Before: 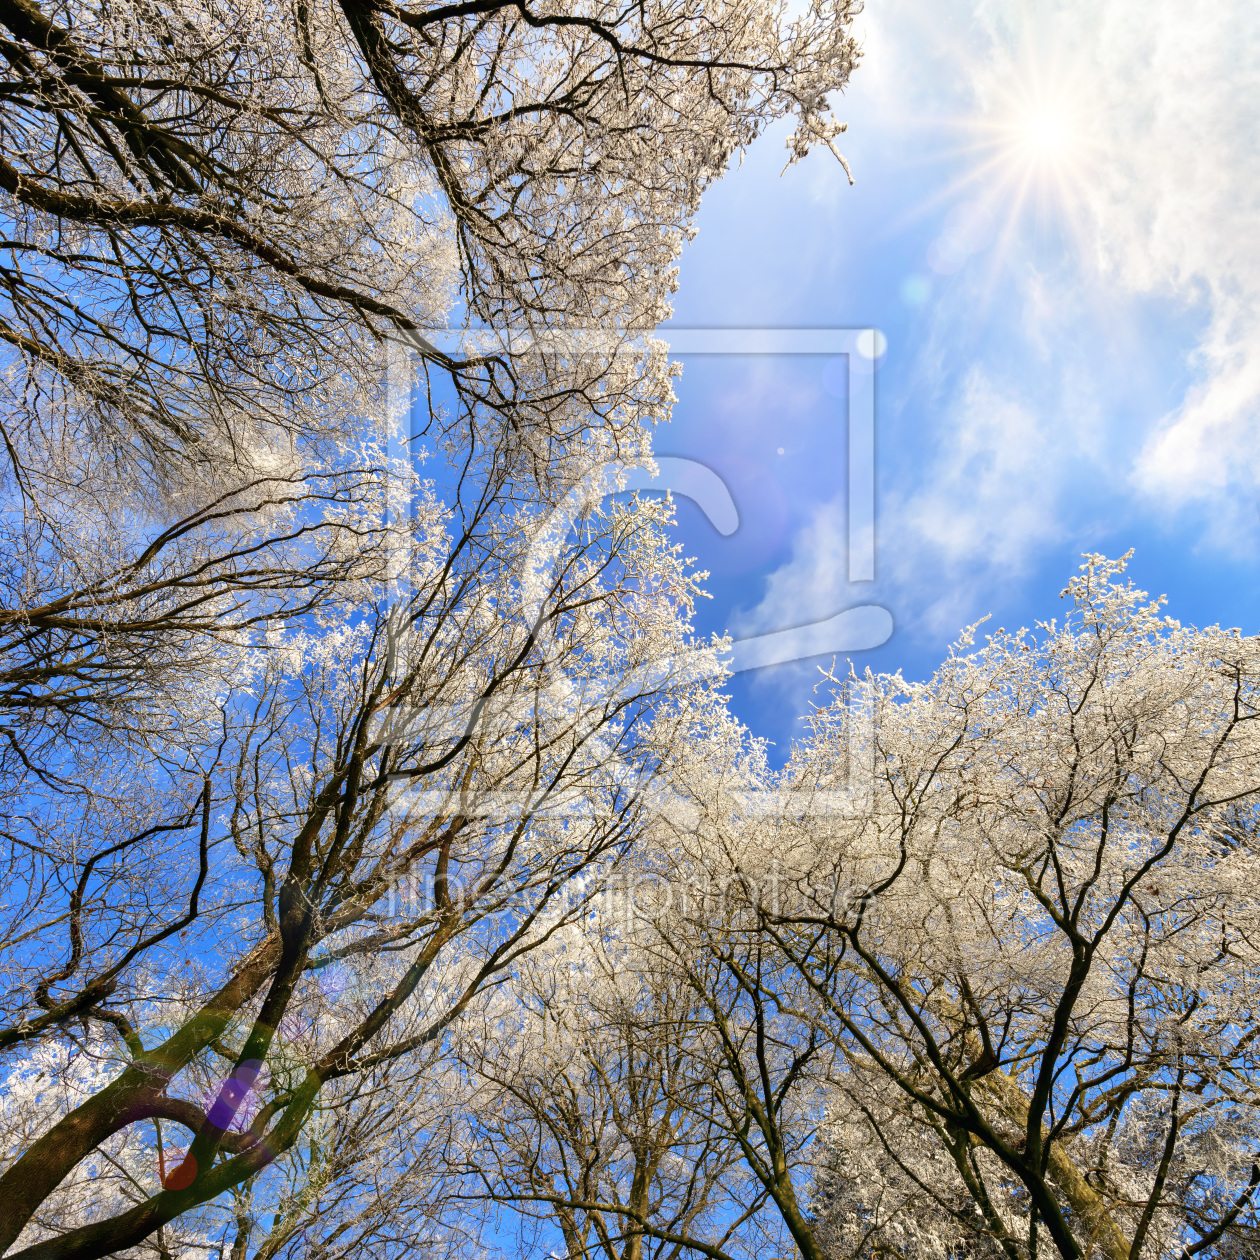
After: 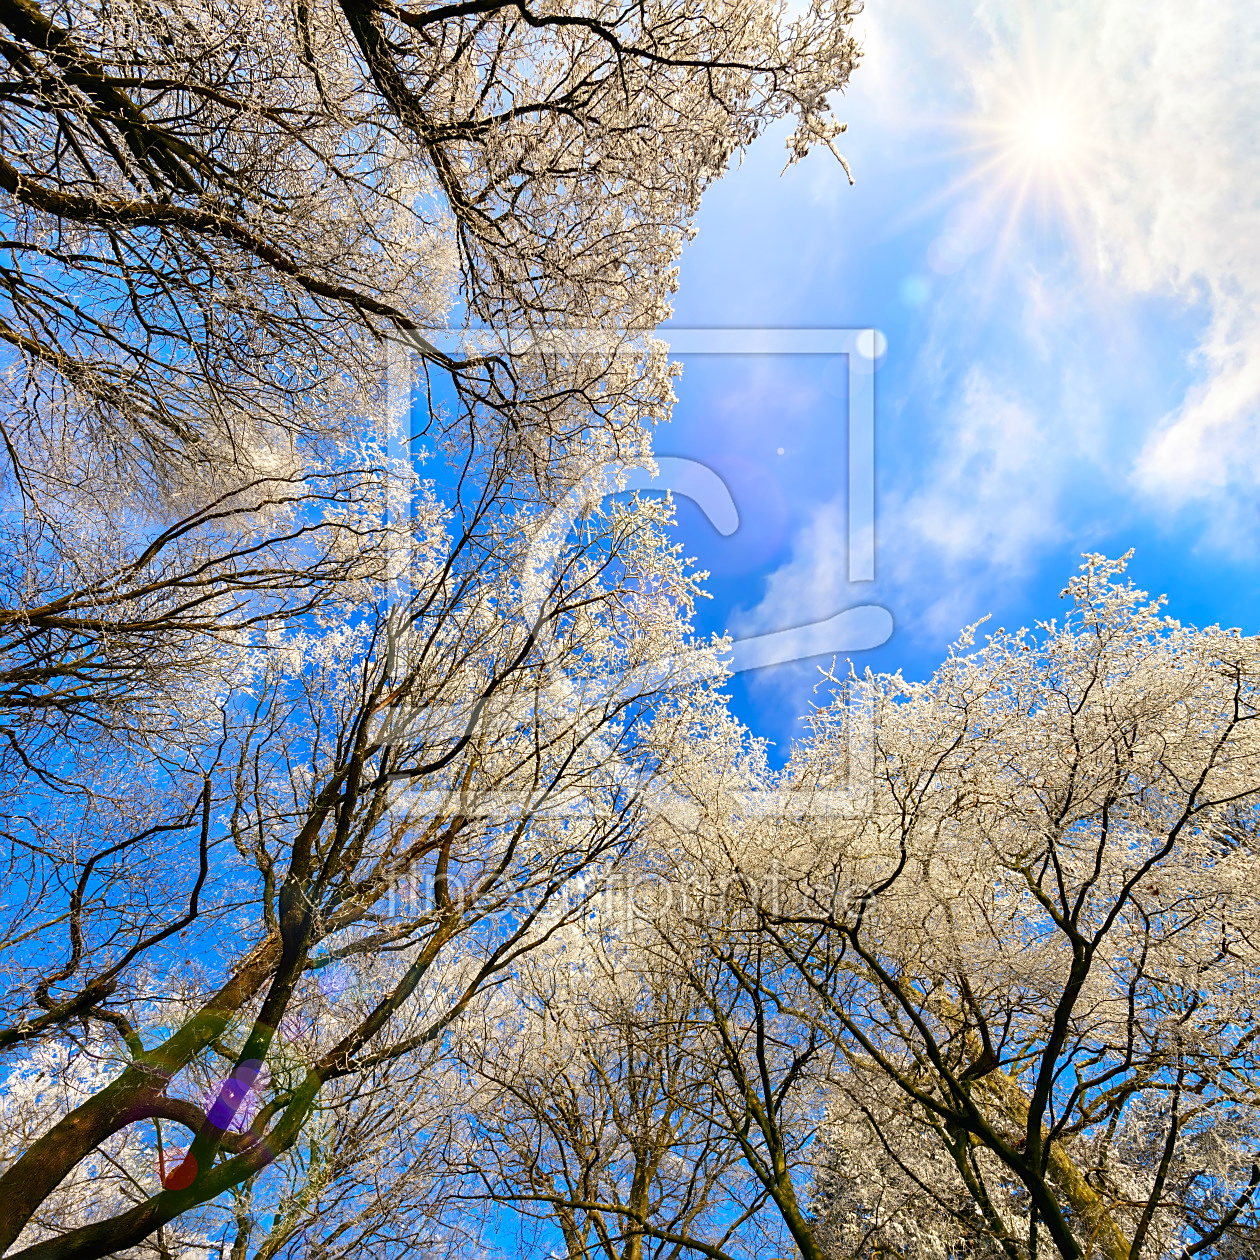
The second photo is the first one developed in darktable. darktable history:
color correction: highlights b* -0.042, saturation 1.33
sharpen: amount 0.495
